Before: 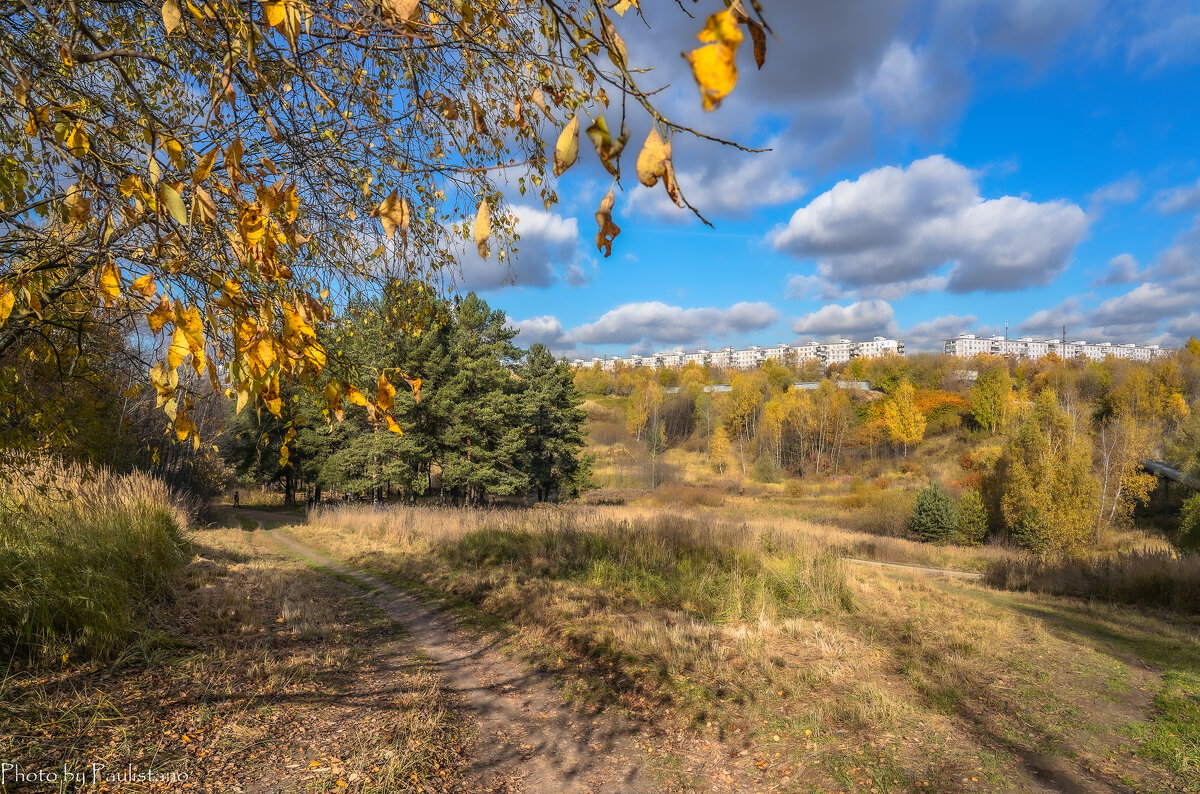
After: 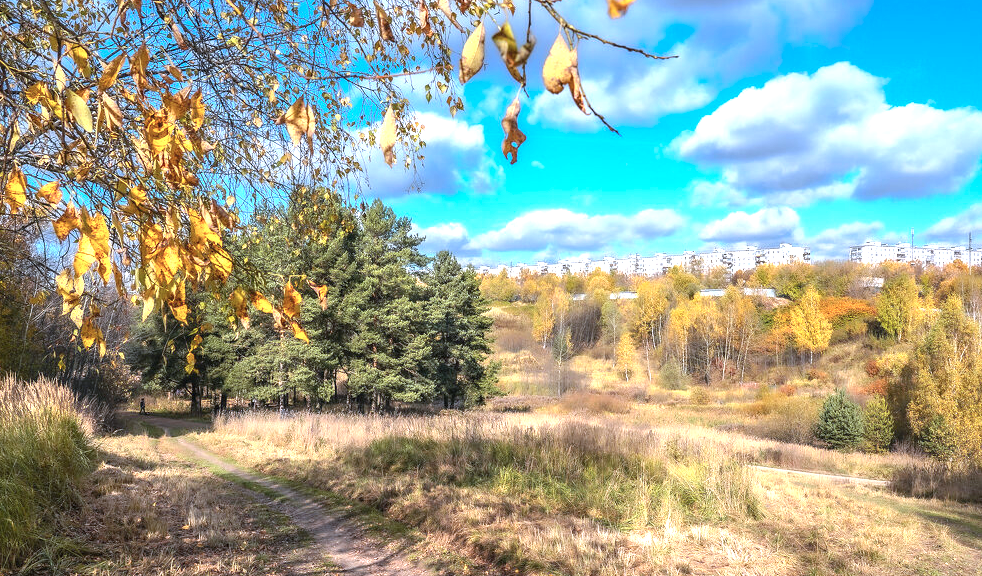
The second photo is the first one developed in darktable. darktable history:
exposure: black level correction 0, exposure 1.001 EV, compensate exposure bias true, compensate highlight preservation false
crop: left 7.833%, top 11.722%, right 10.284%, bottom 15.471%
color correction: highlights a* -2.12, highlights b* -18.26
